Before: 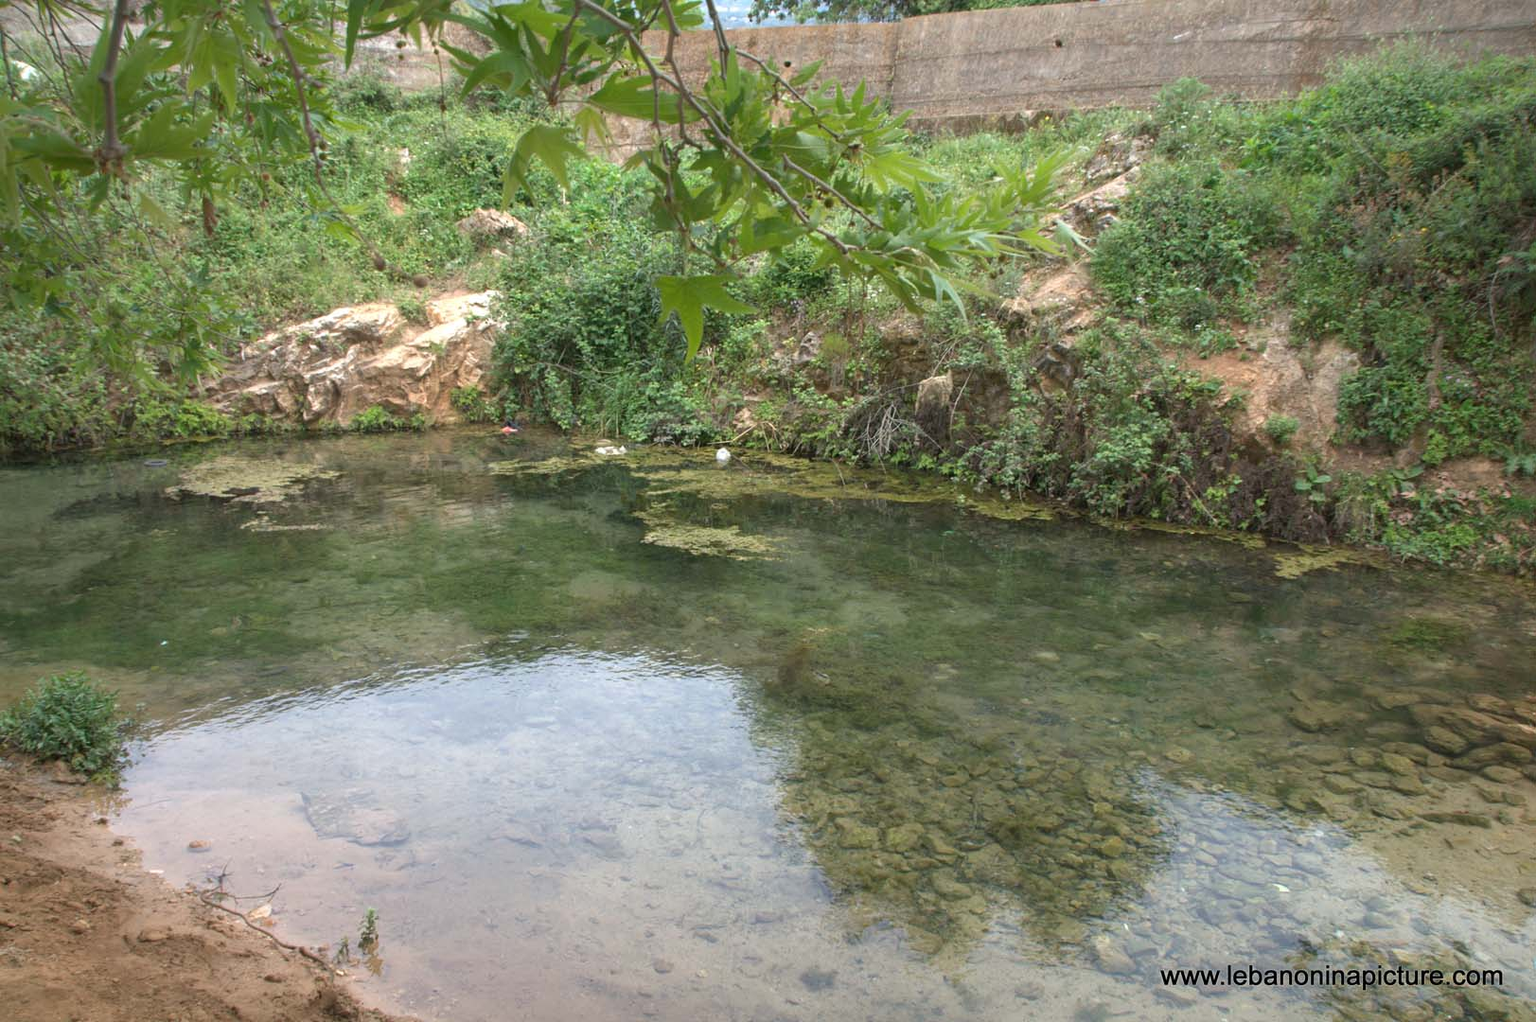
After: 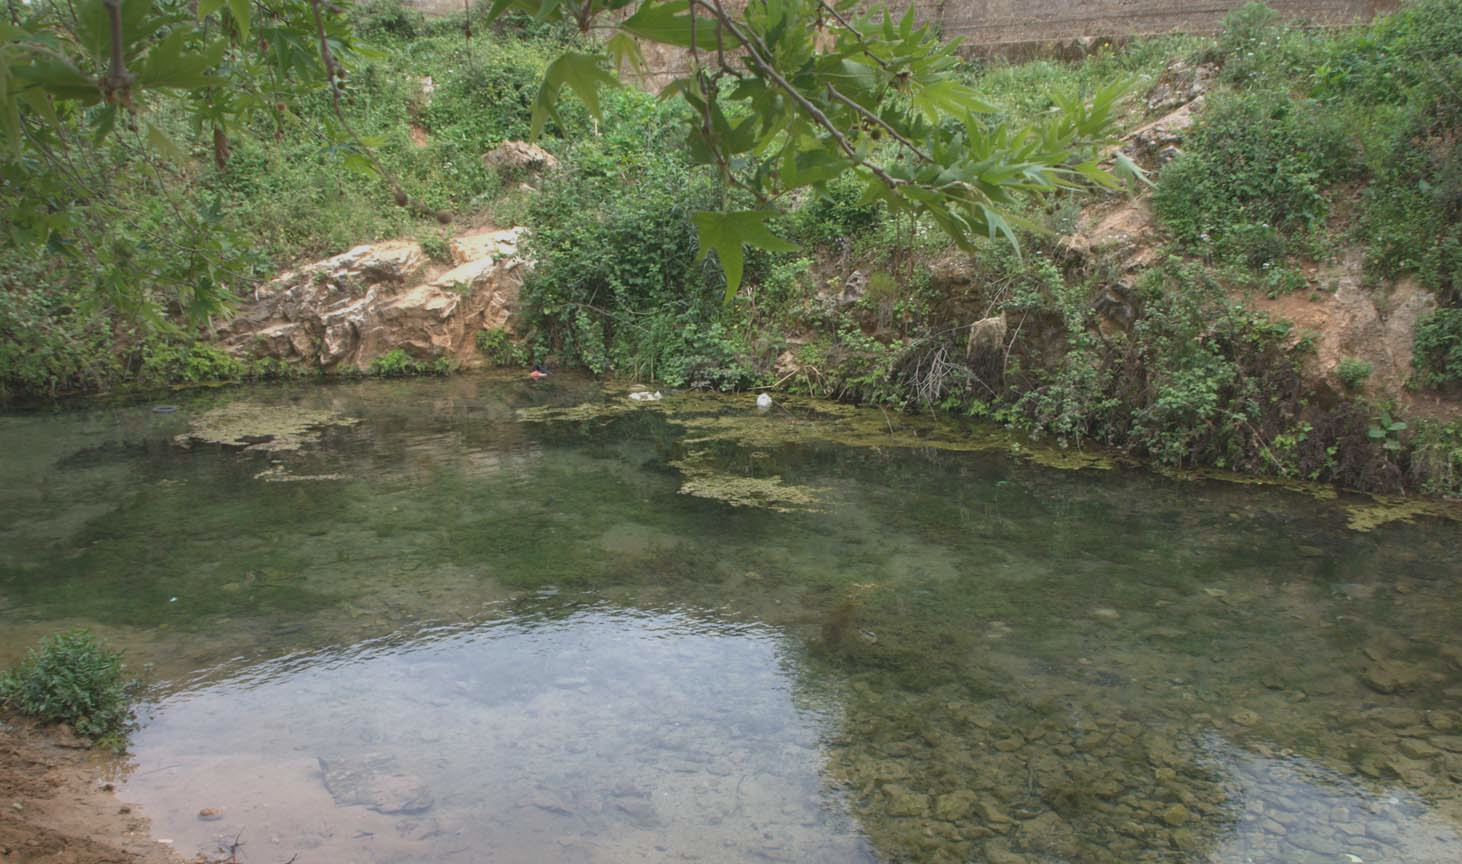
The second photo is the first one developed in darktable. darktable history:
crop: top 7.409%, right 9.859%, bottom 11.982%
exposure: black level correction -0.015, exposure -0.527 EV, compensate exposure bias true, compensate highlight preservation false
